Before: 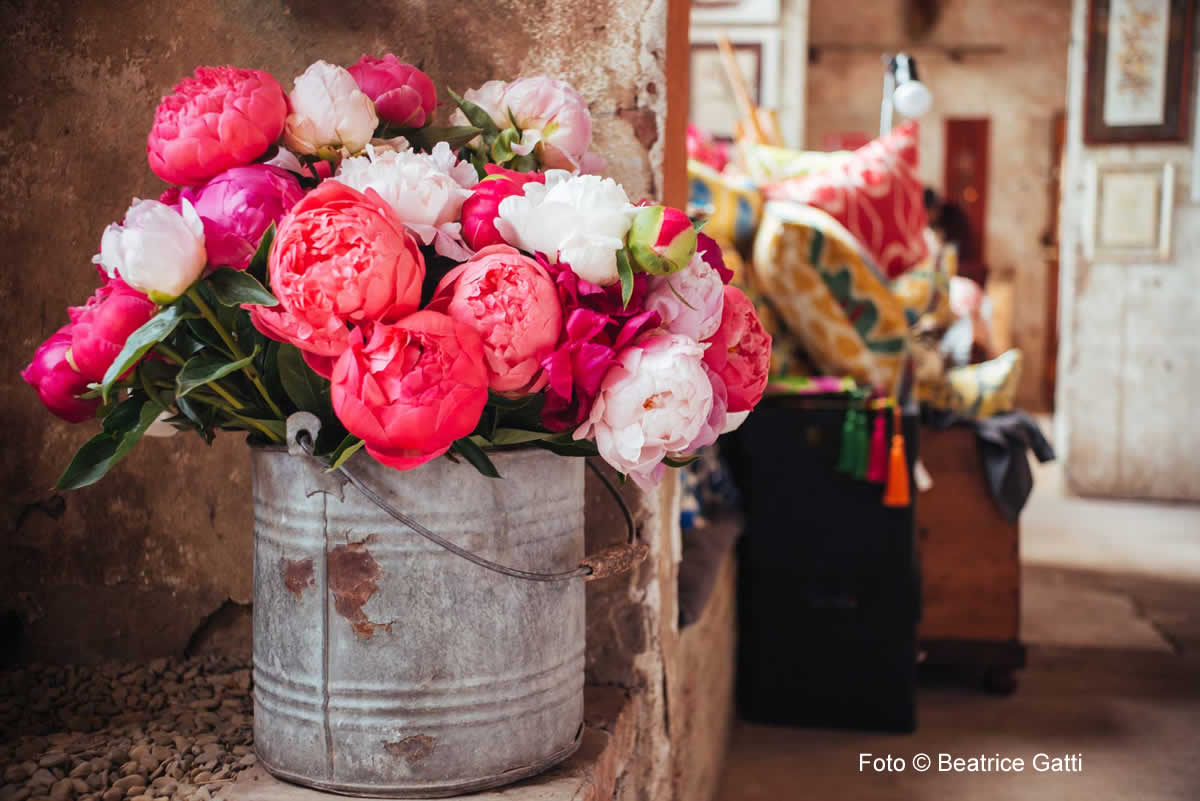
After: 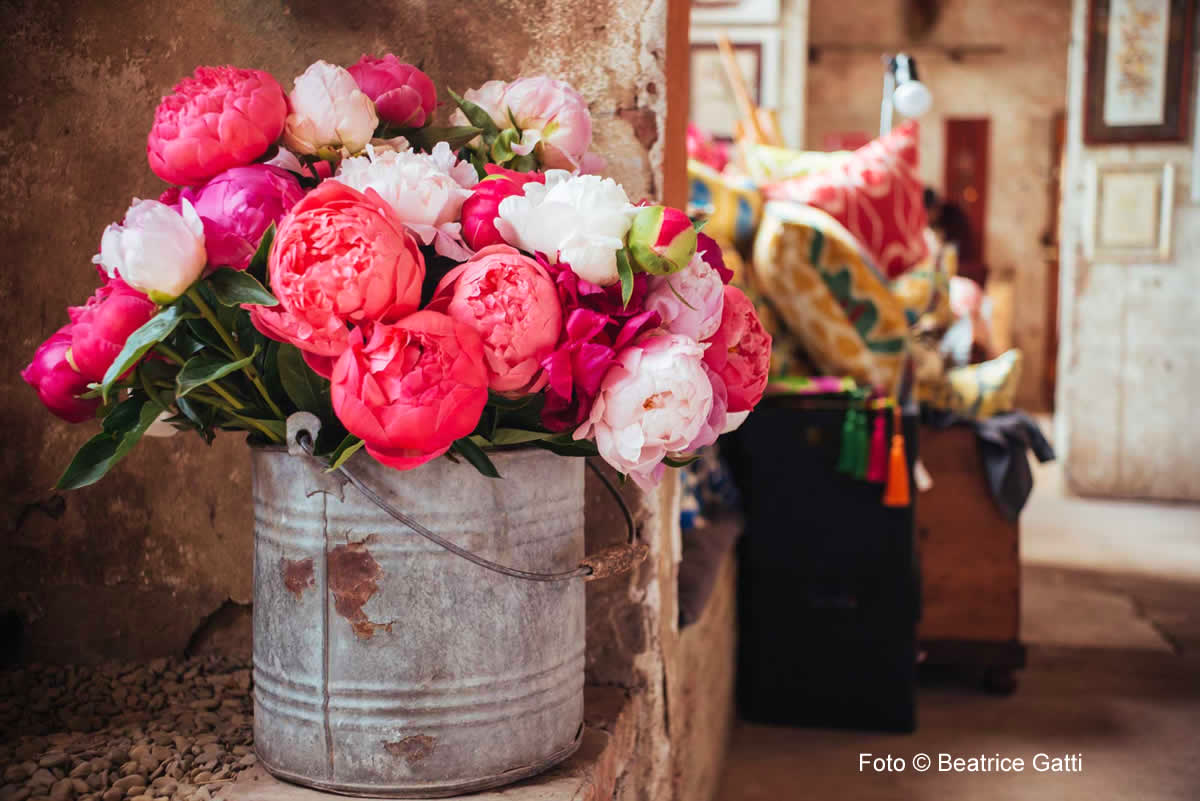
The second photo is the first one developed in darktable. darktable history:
velvia: strength 21.45%
